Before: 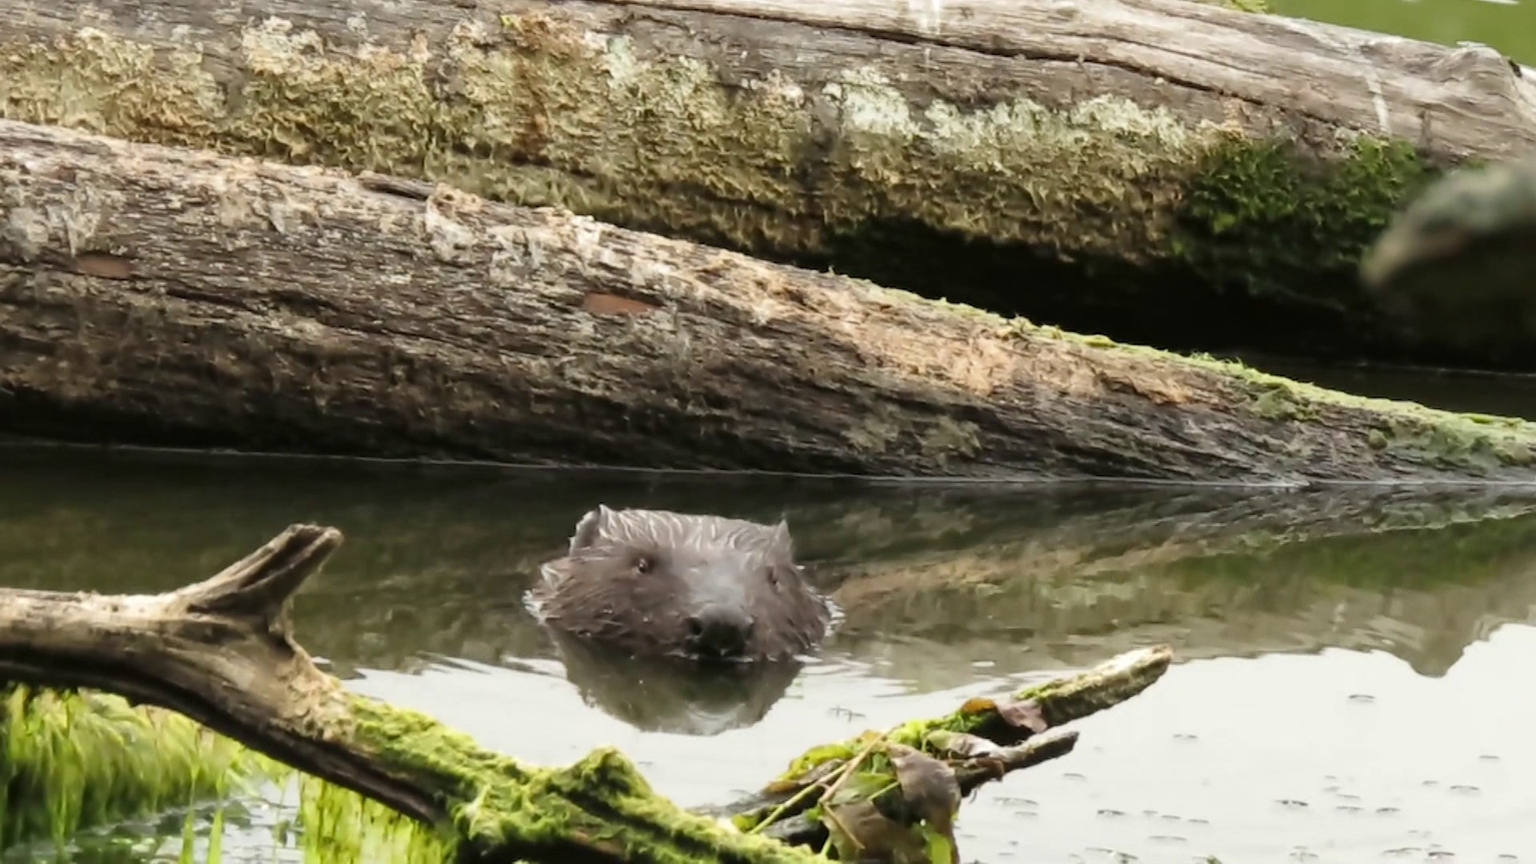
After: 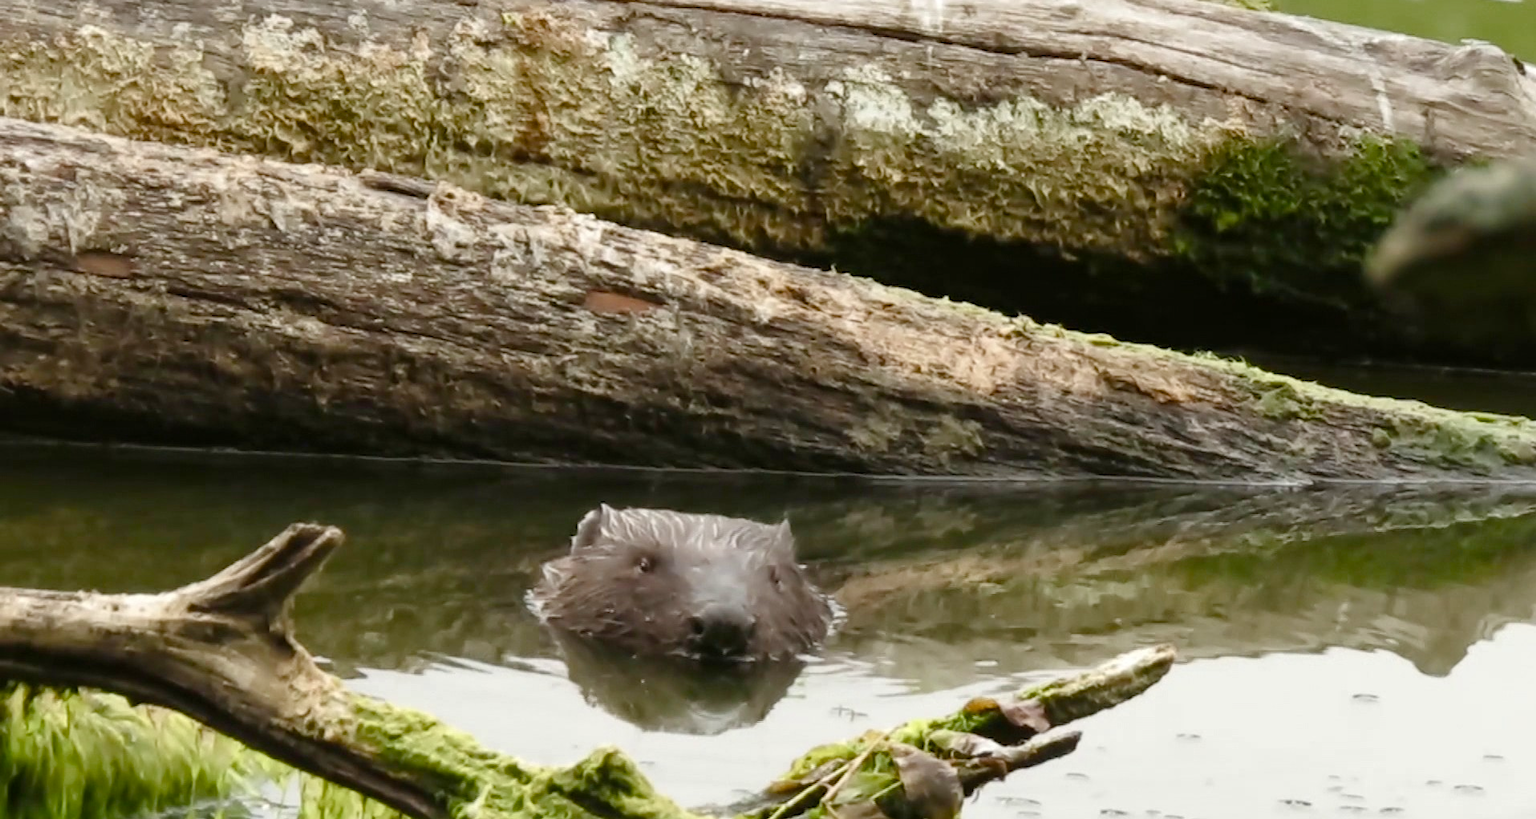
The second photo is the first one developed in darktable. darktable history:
crop: top 0.294%, right 0.26%, bottom 5.028%
color balance rgb: perceptual saturation grading › global saturation 20%, perceptual saturation grading › highlights -49.718%, perceptual saturation grading › shadows 24.583%, global vibrance 20%
